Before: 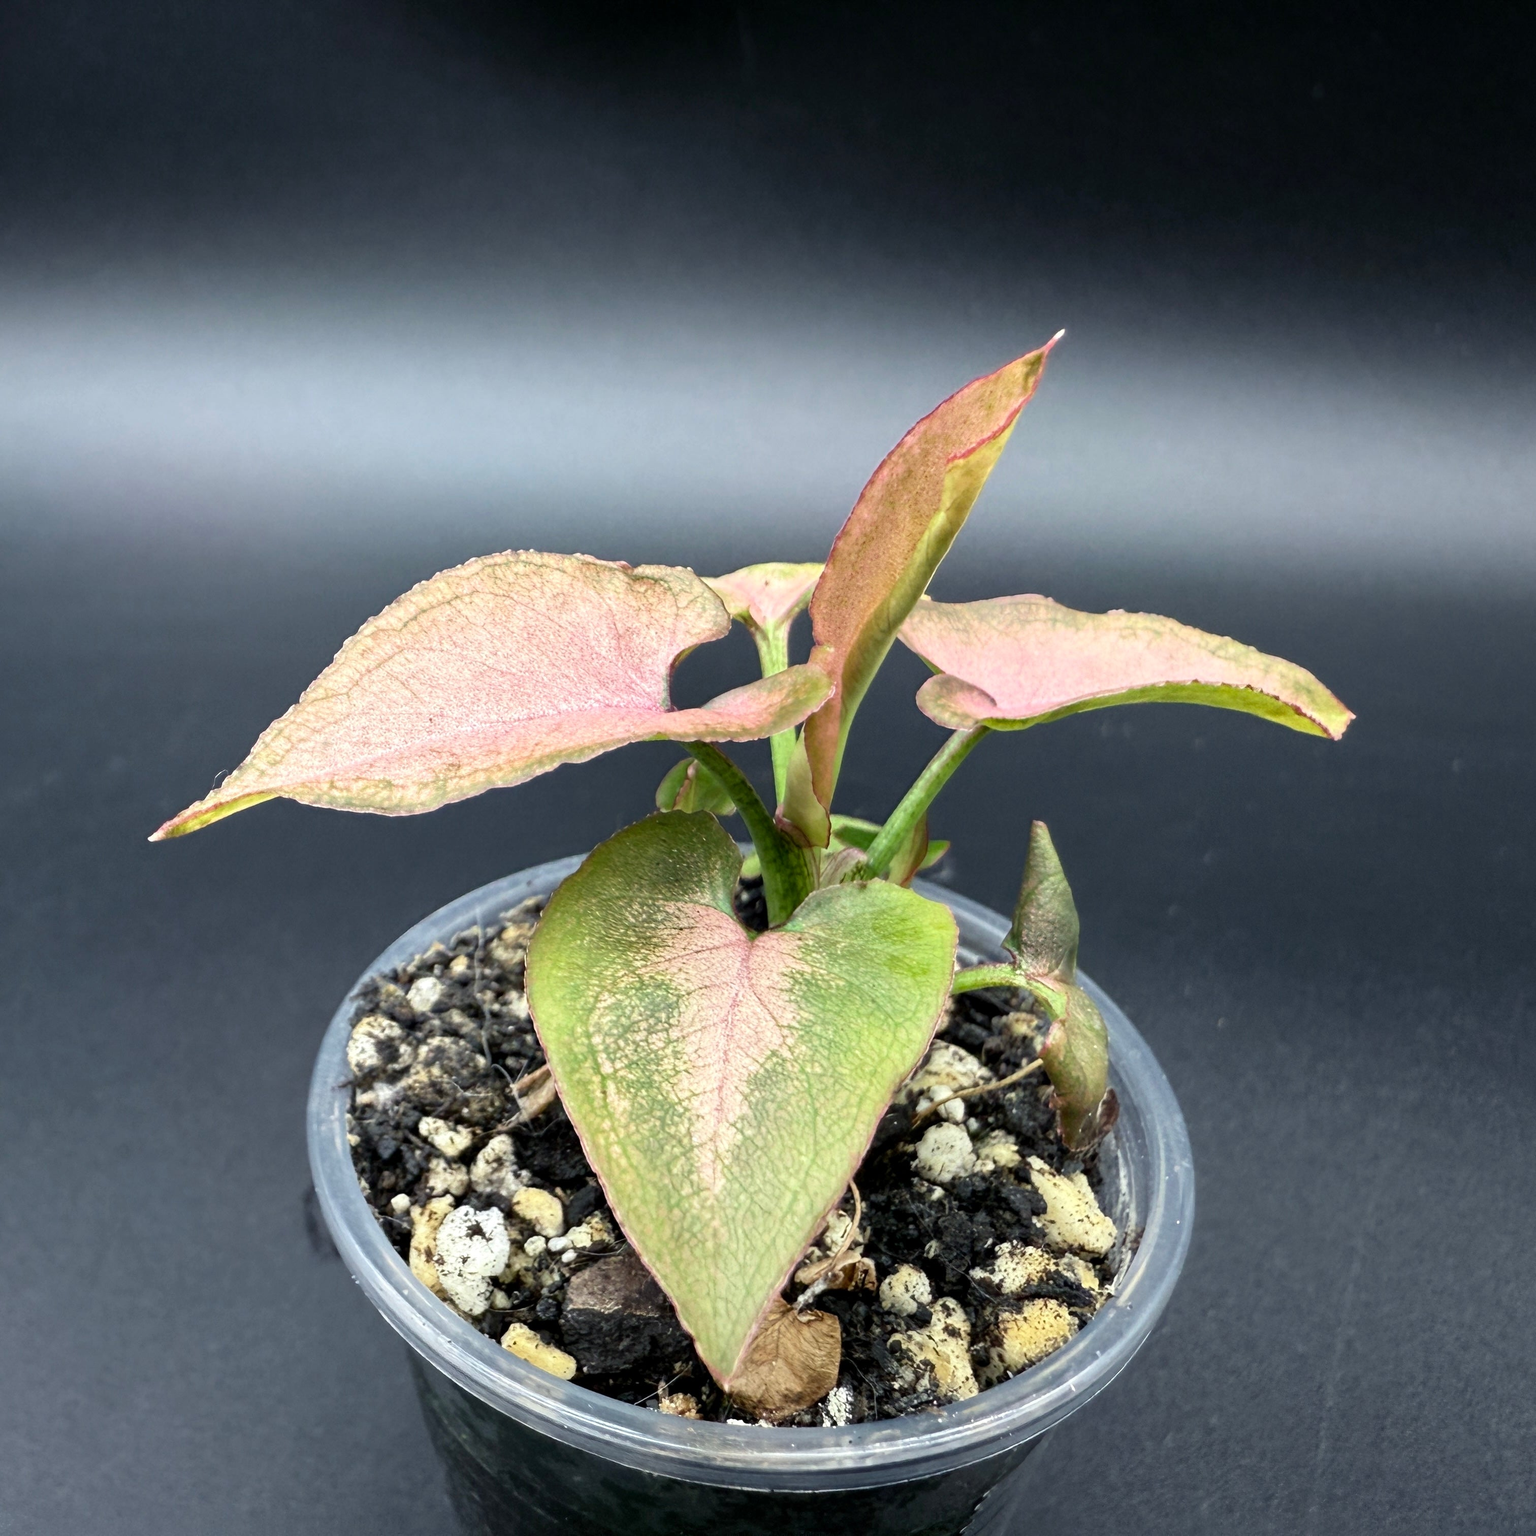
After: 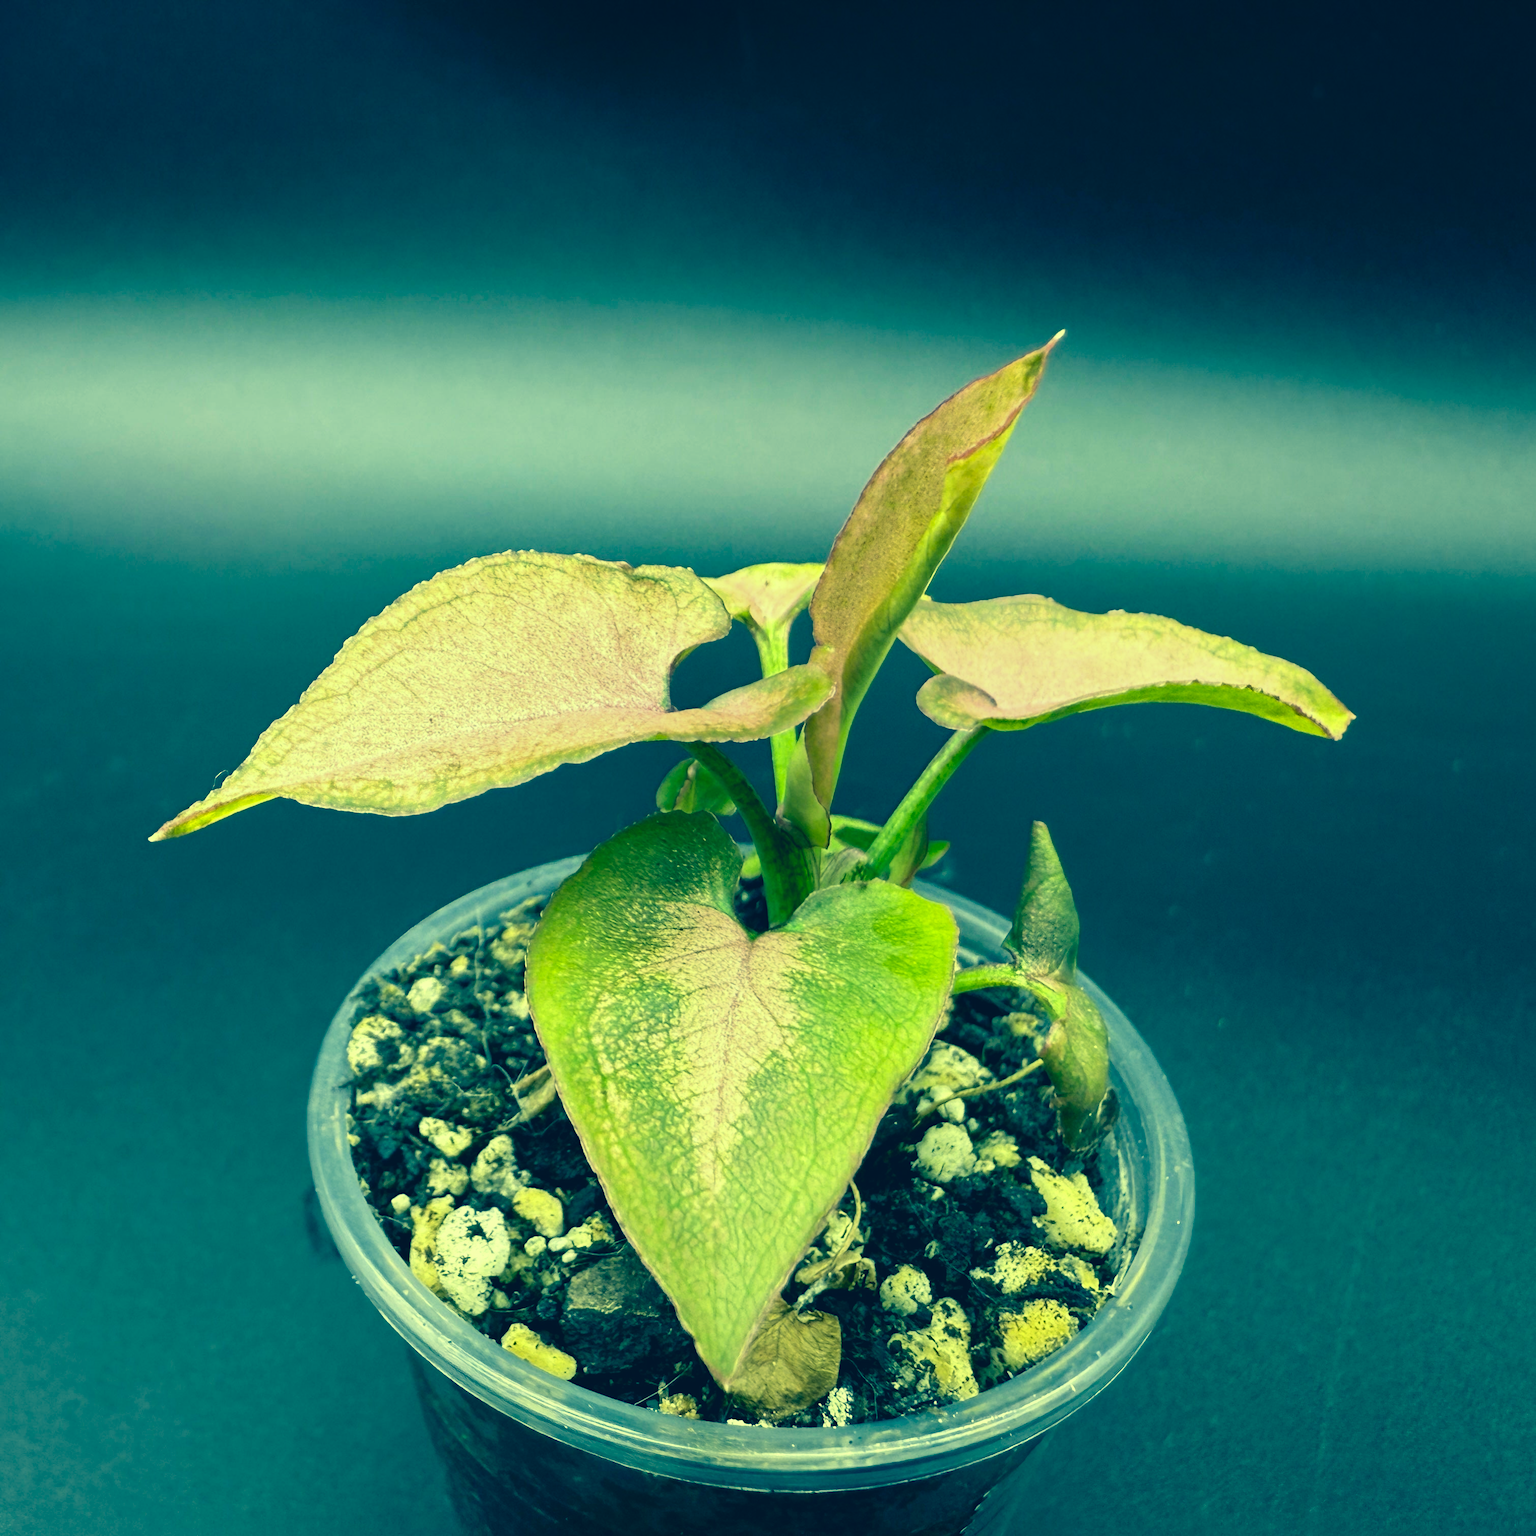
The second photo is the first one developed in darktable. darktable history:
color correction: highlights a* -15.46, highlights b* 39.73, shadows a* -39.99, shadows b* -26.85
